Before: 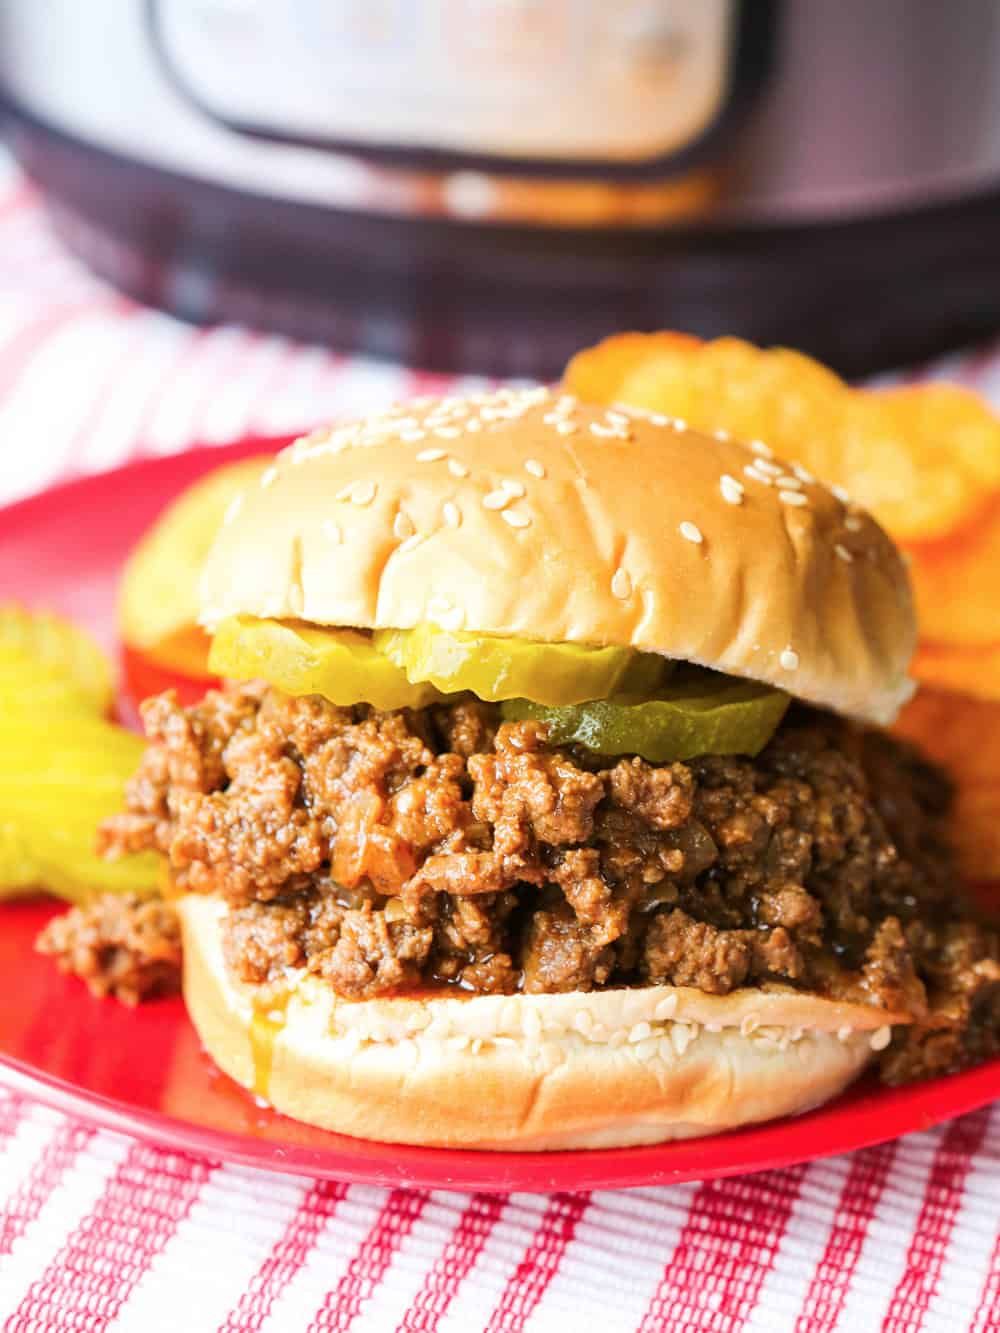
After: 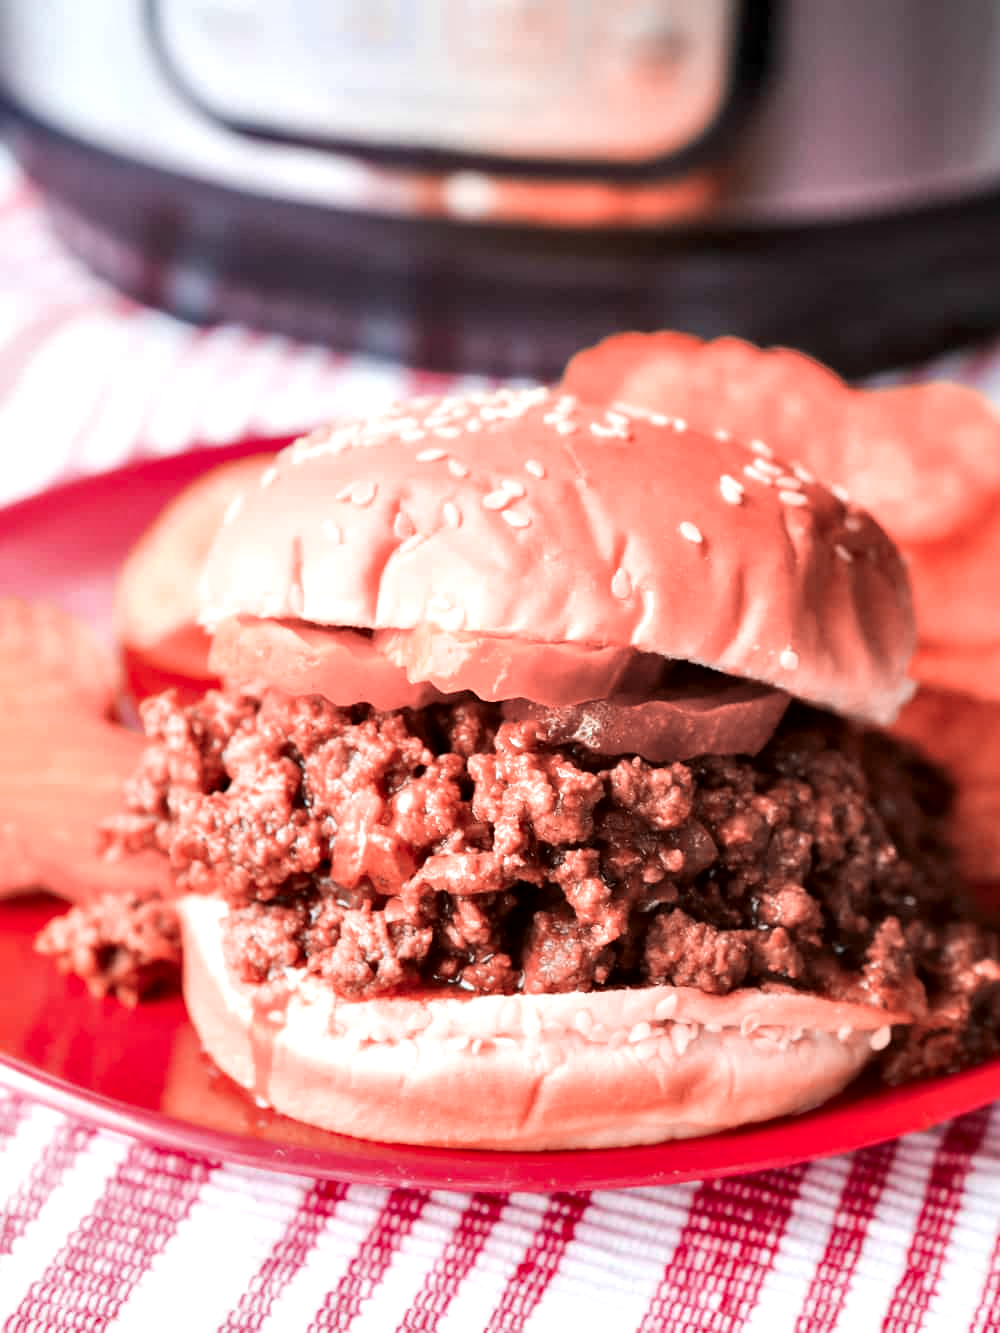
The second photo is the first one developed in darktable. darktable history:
local contrast: mode bilateral grid, contrast 20, coarseness 50, detail 120%, midtone range 0.2
color zones: curves: ch2 [(0, 0.5) (0.084, 0.497) (0.323, 0.335) (0.4, 0.497) (1, 0.5)], process mode strong
contrast equalizer: y [[0.514, 0.573, 0.581, 0.508, 0.5, 0.5], [0.5 ×6], [0.5 ×6], [0 ×6], [0 ×6]]
